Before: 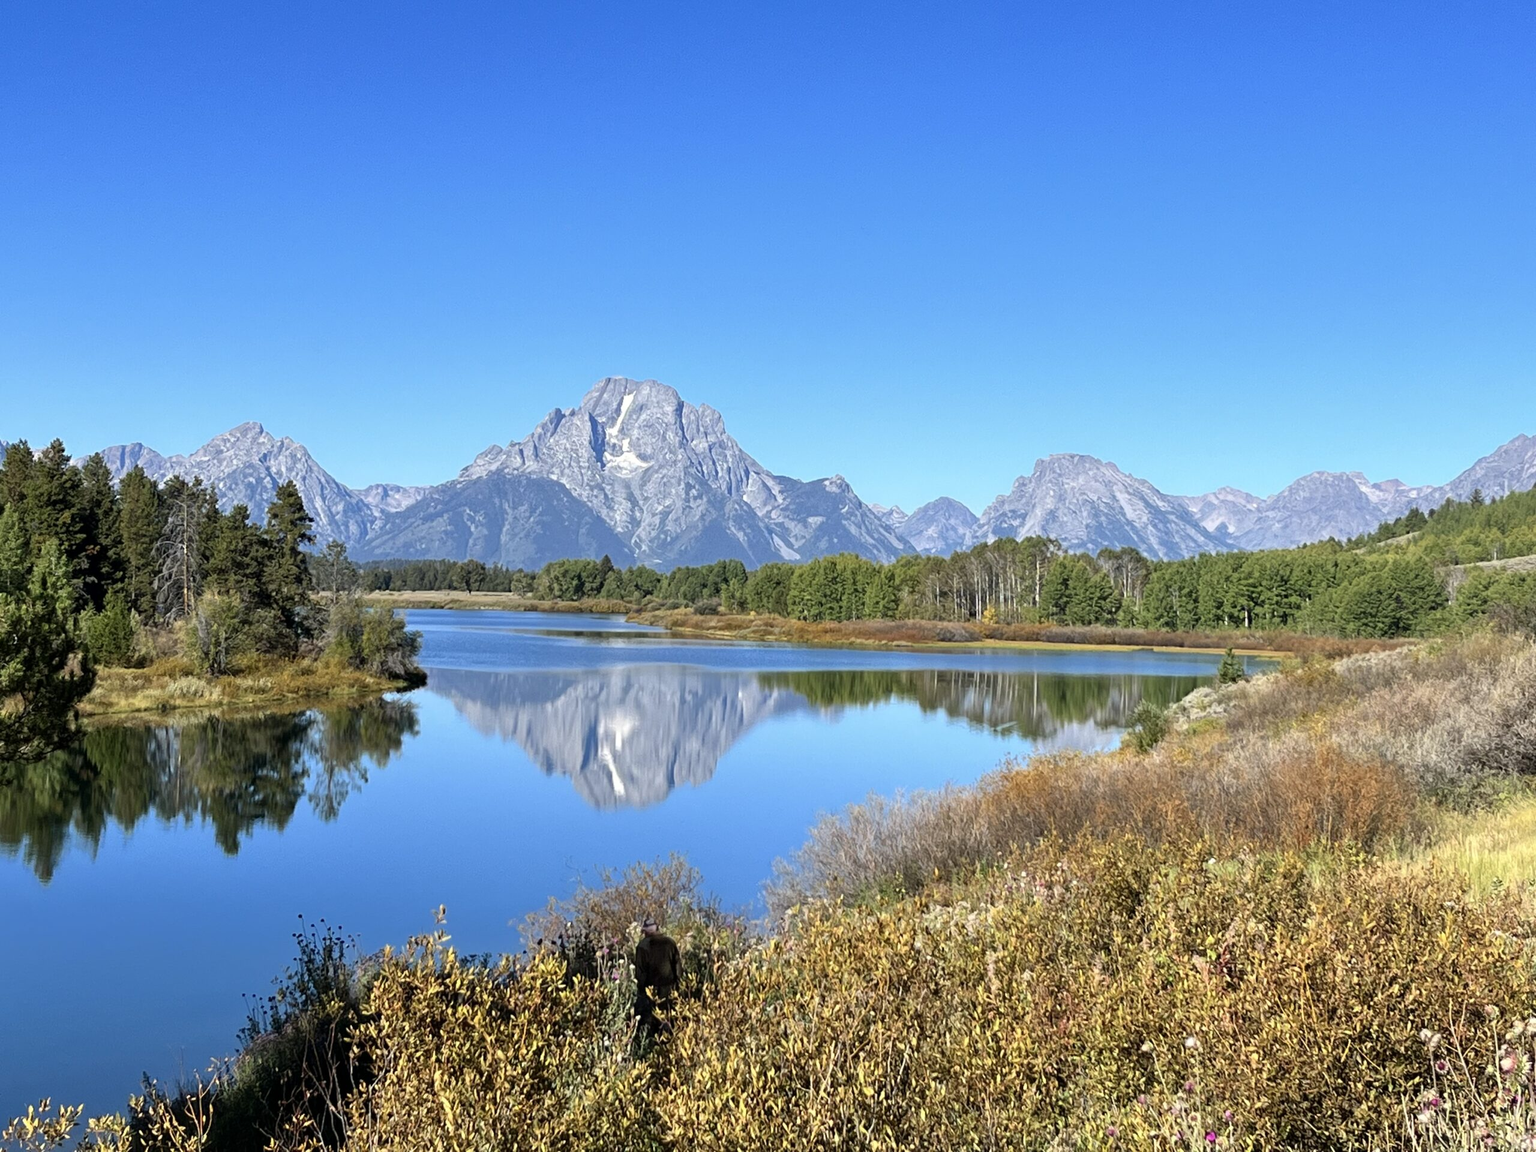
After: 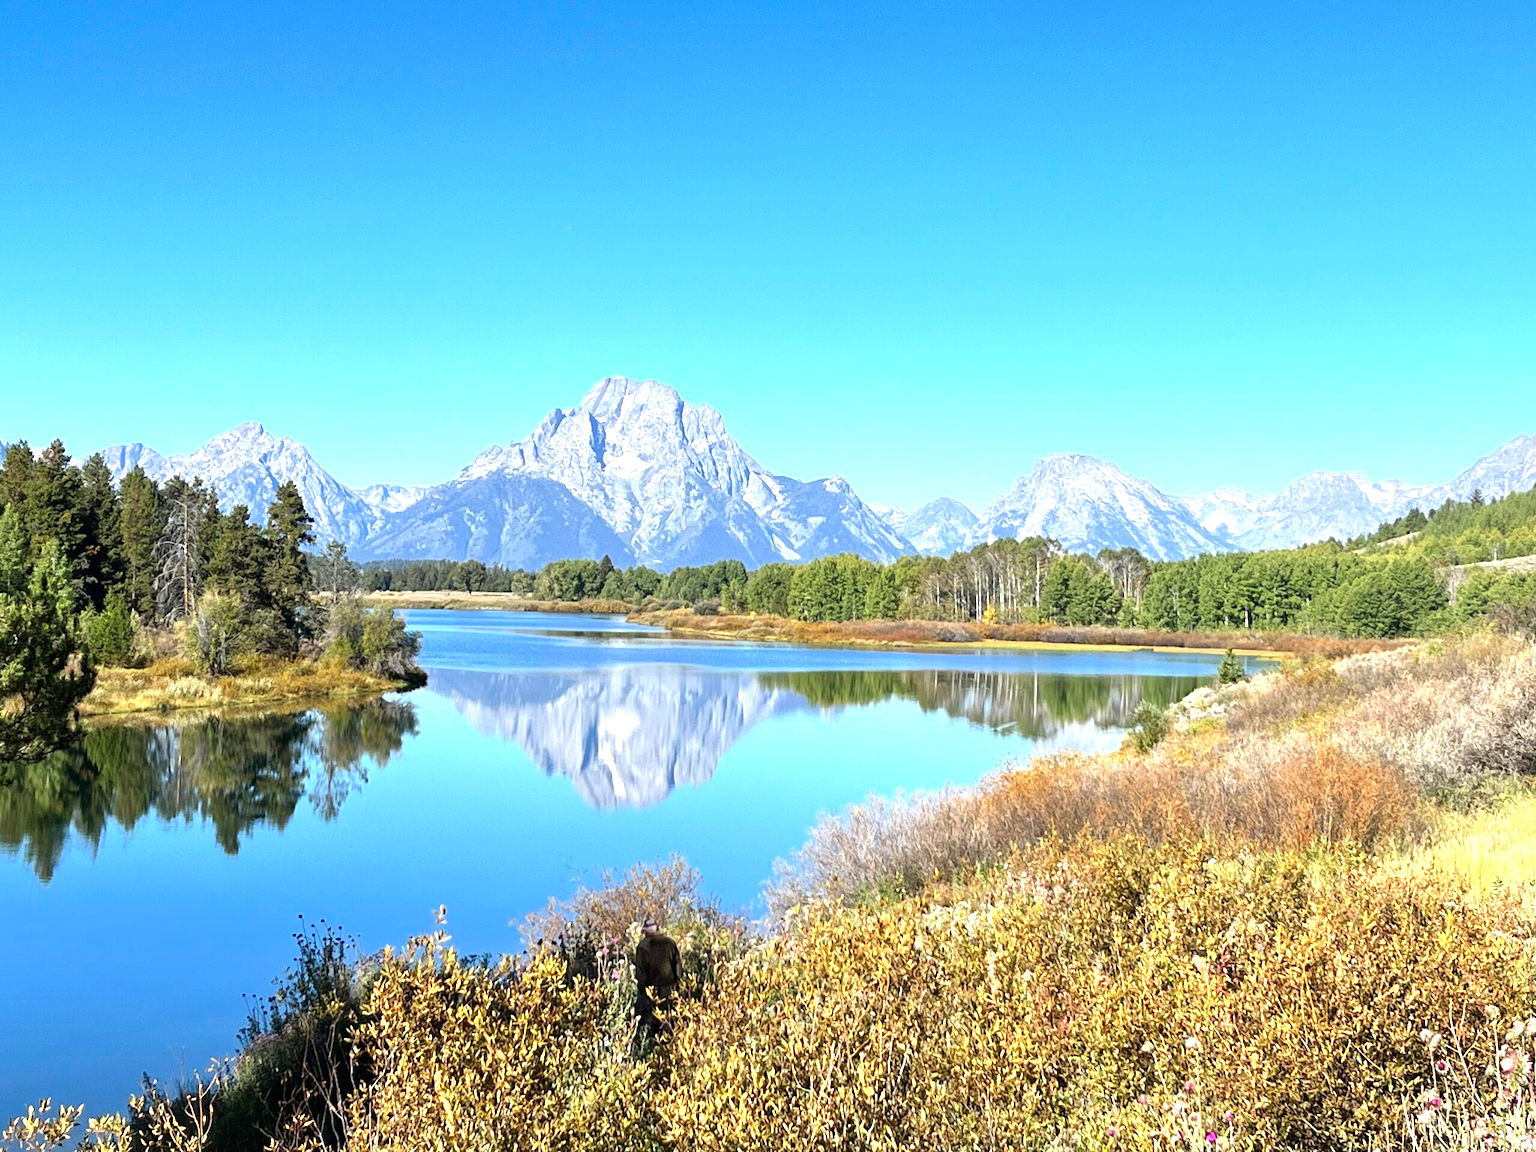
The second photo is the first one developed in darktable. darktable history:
tone equalizer: on, module defaults
exposure: black level correction 0, exposure 0.95 EV, compensate exposure bias true, compensate highlight preservation false
